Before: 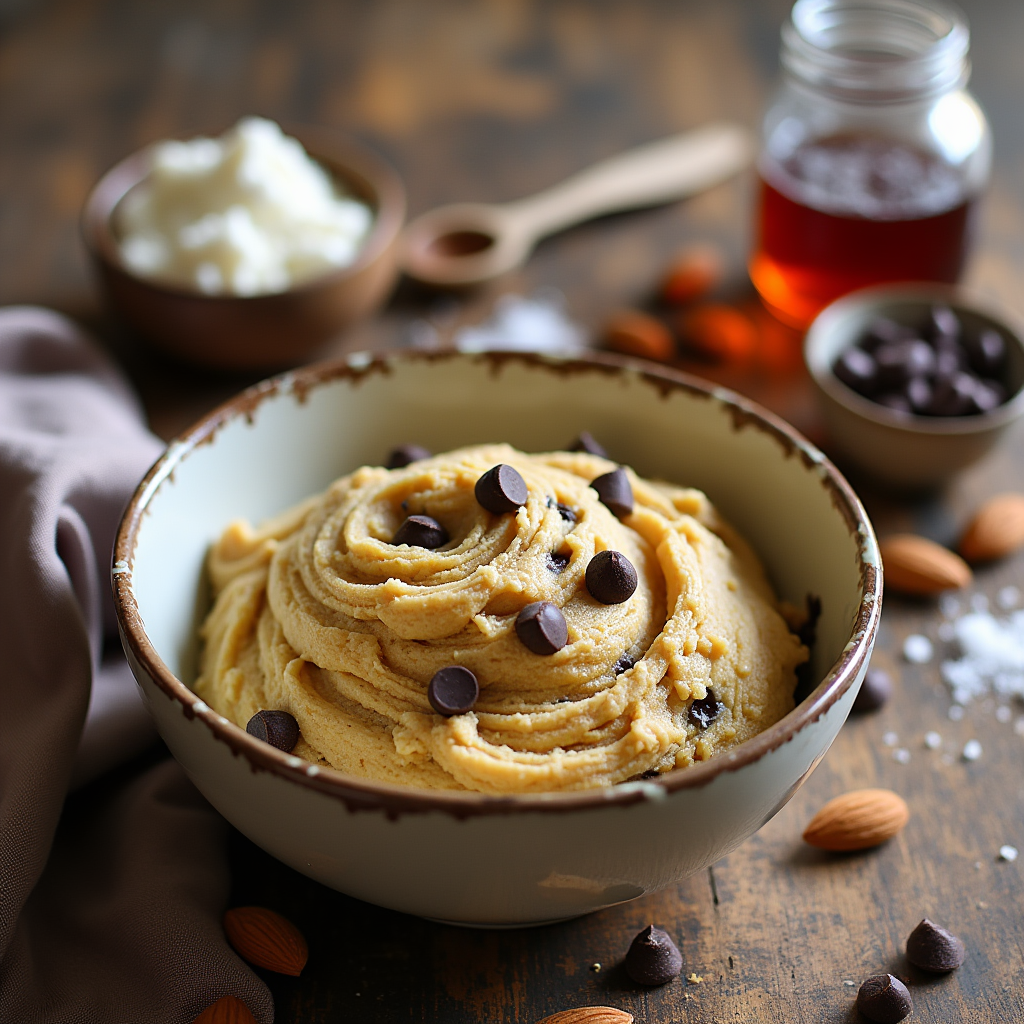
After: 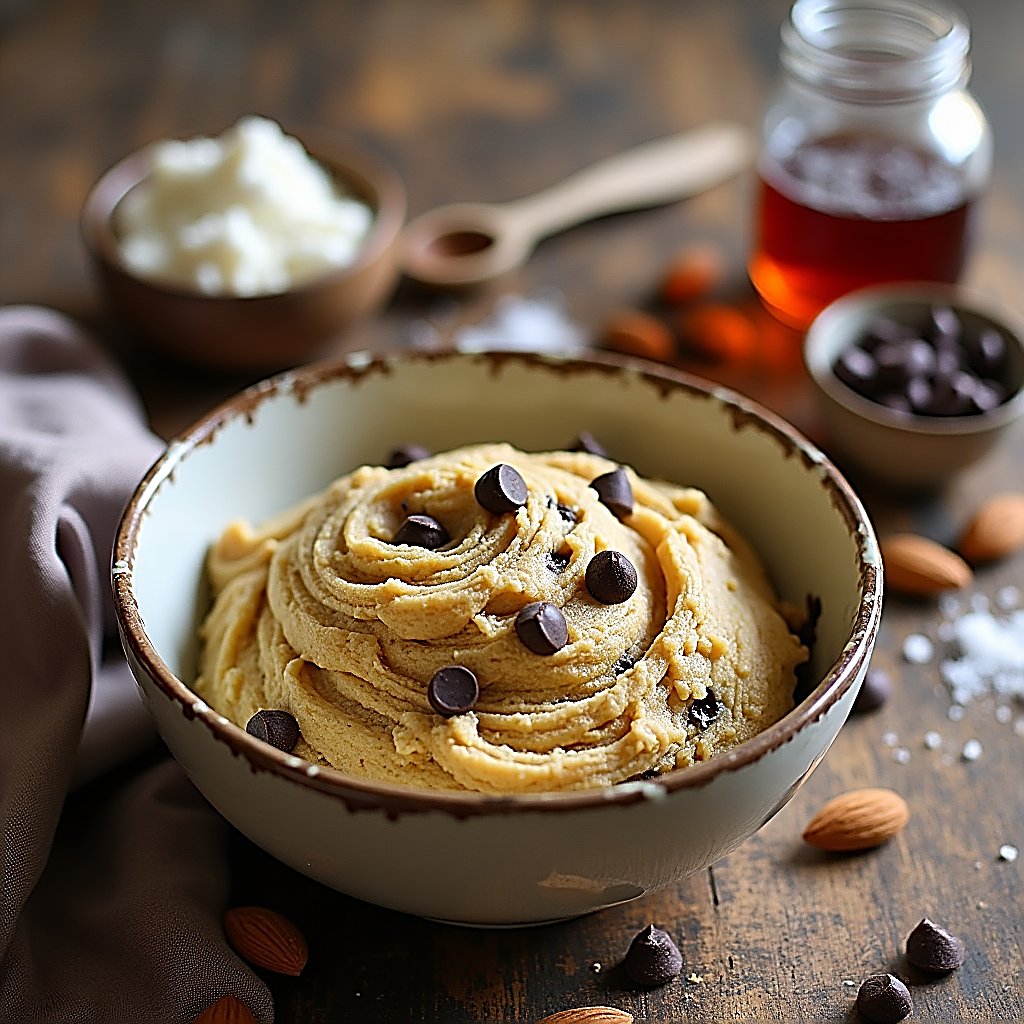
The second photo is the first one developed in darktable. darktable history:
sharpen: amount 1.987
